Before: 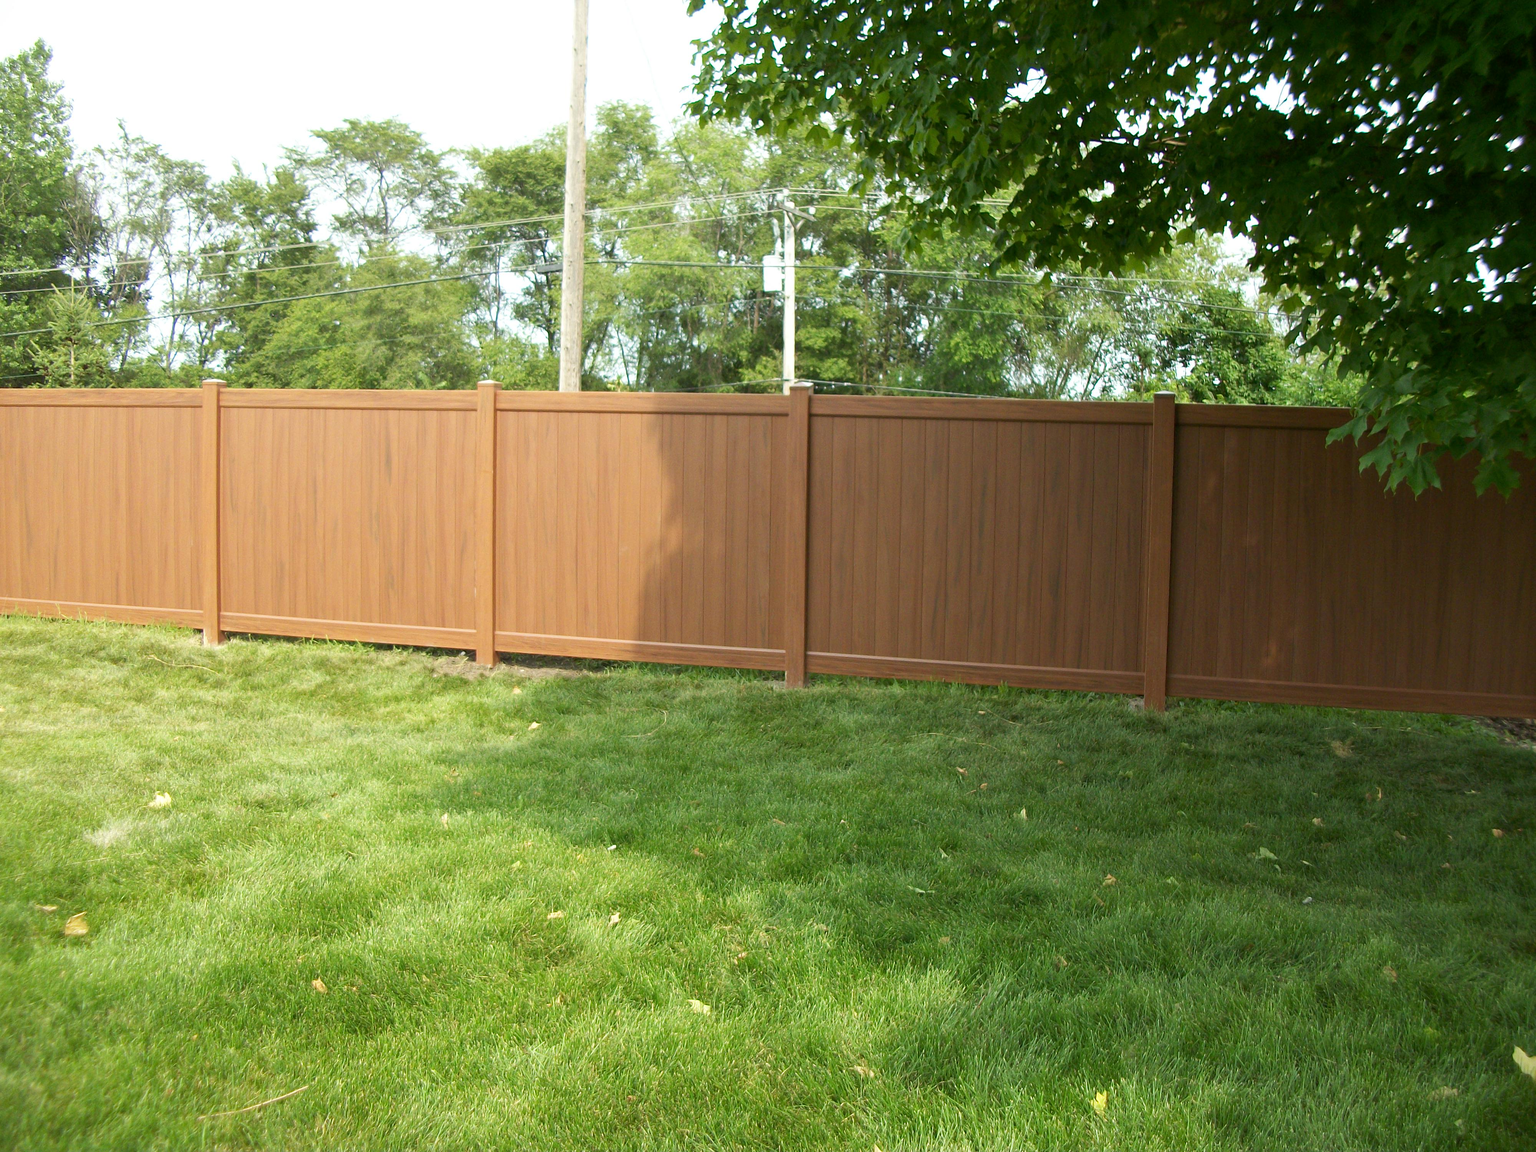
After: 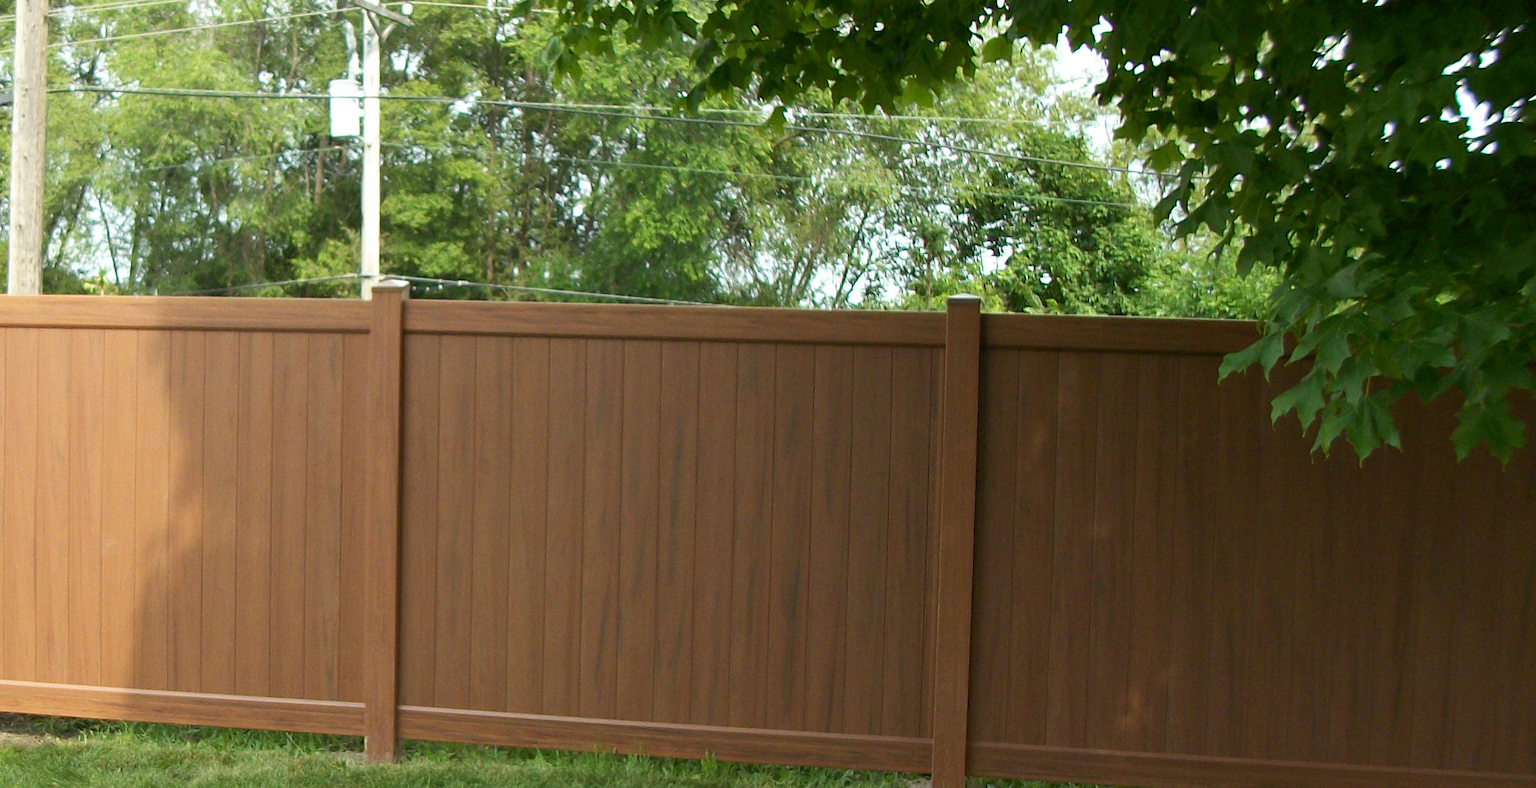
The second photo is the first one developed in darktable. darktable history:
crop: left 36.108%, top 17.832%, right 0.582%, bottom 38.815%
